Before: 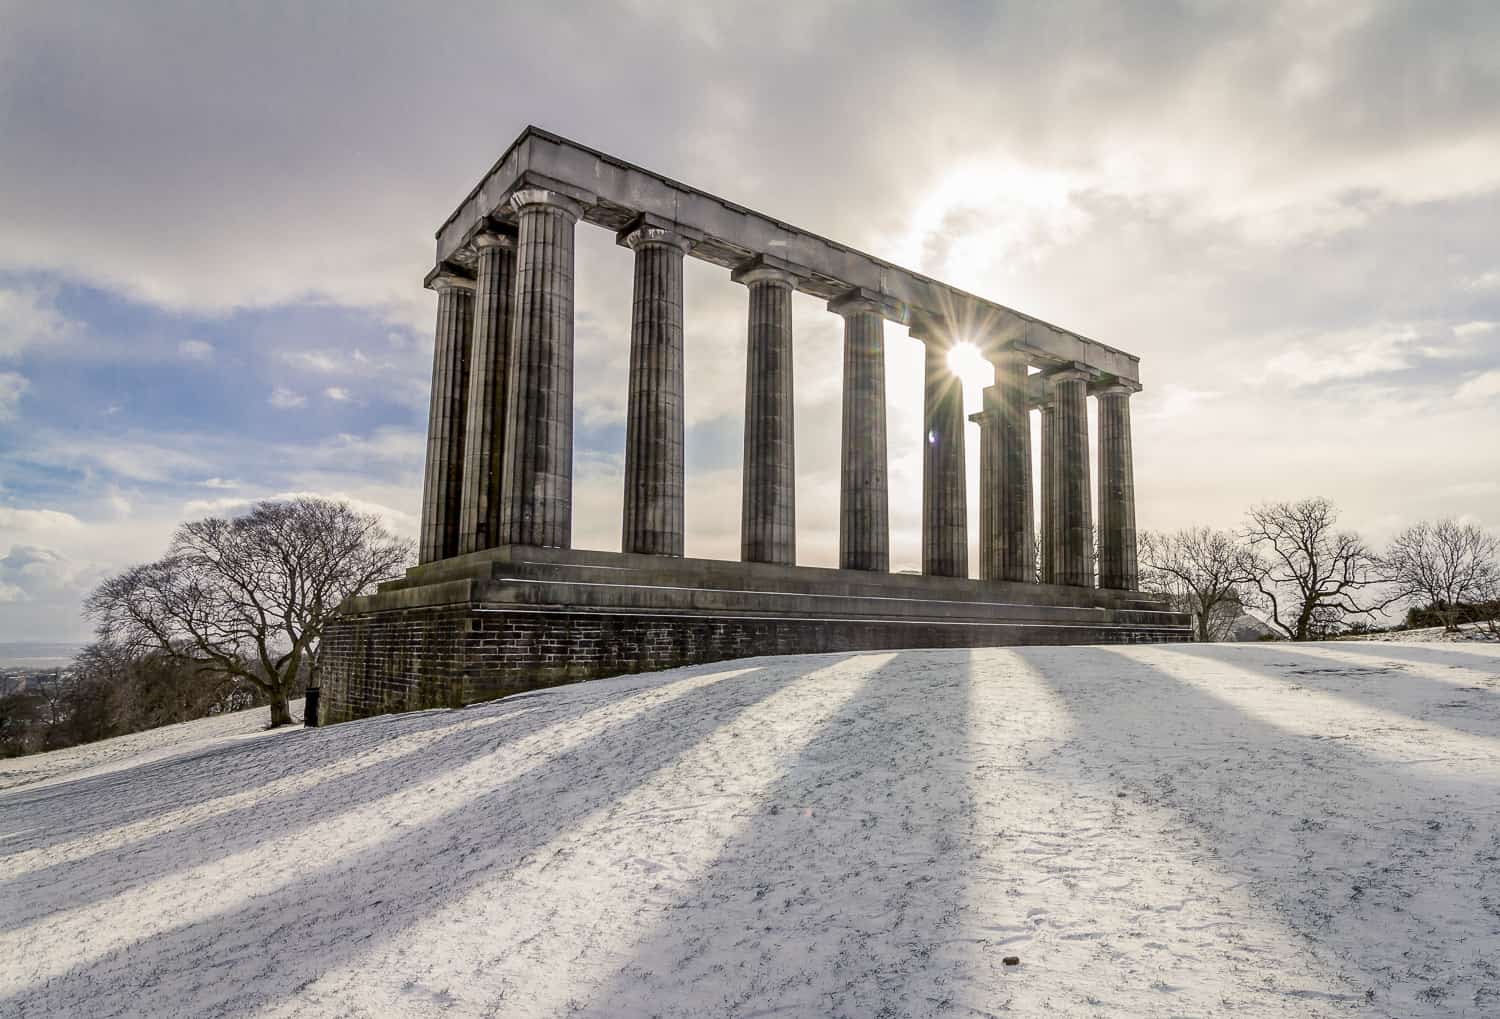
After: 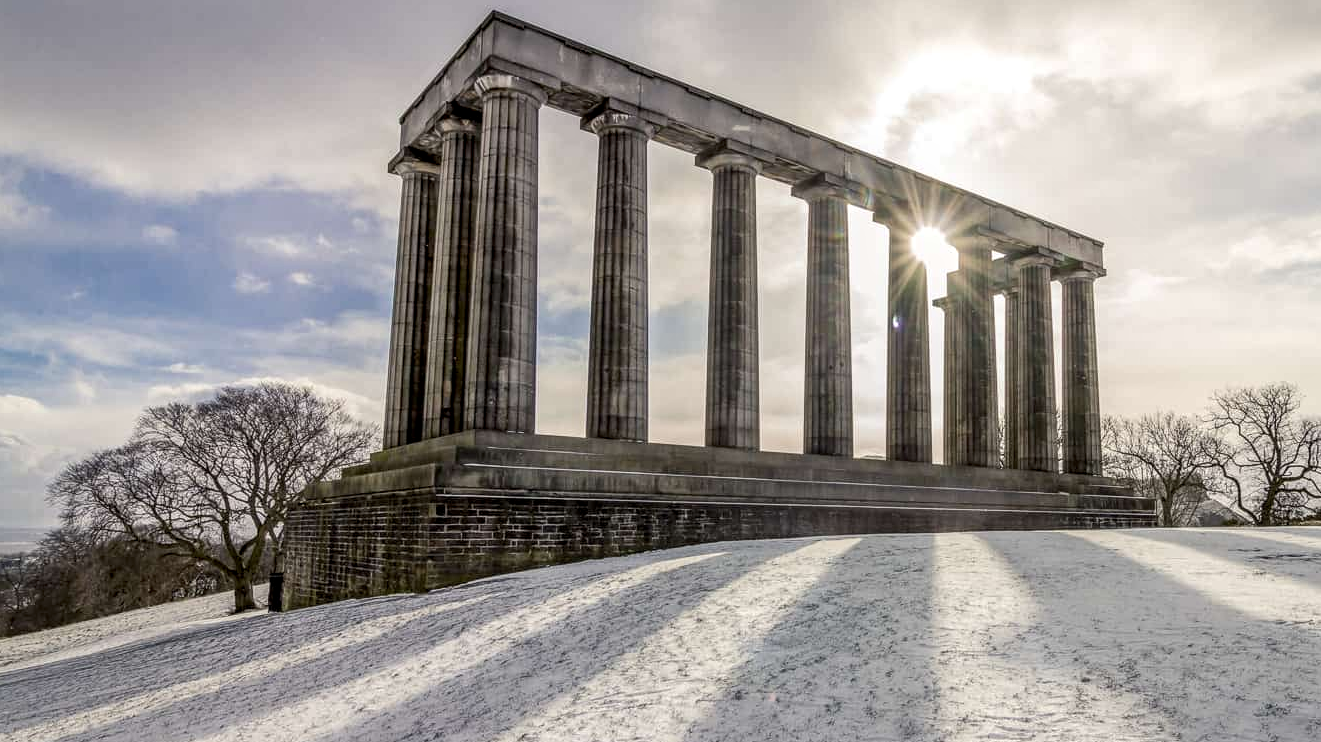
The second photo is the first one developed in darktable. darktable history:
local contrast: on, module defaults
crop and rotate: left 2.45%, top 11.29%, right 9.466%, bottom 15.843%
